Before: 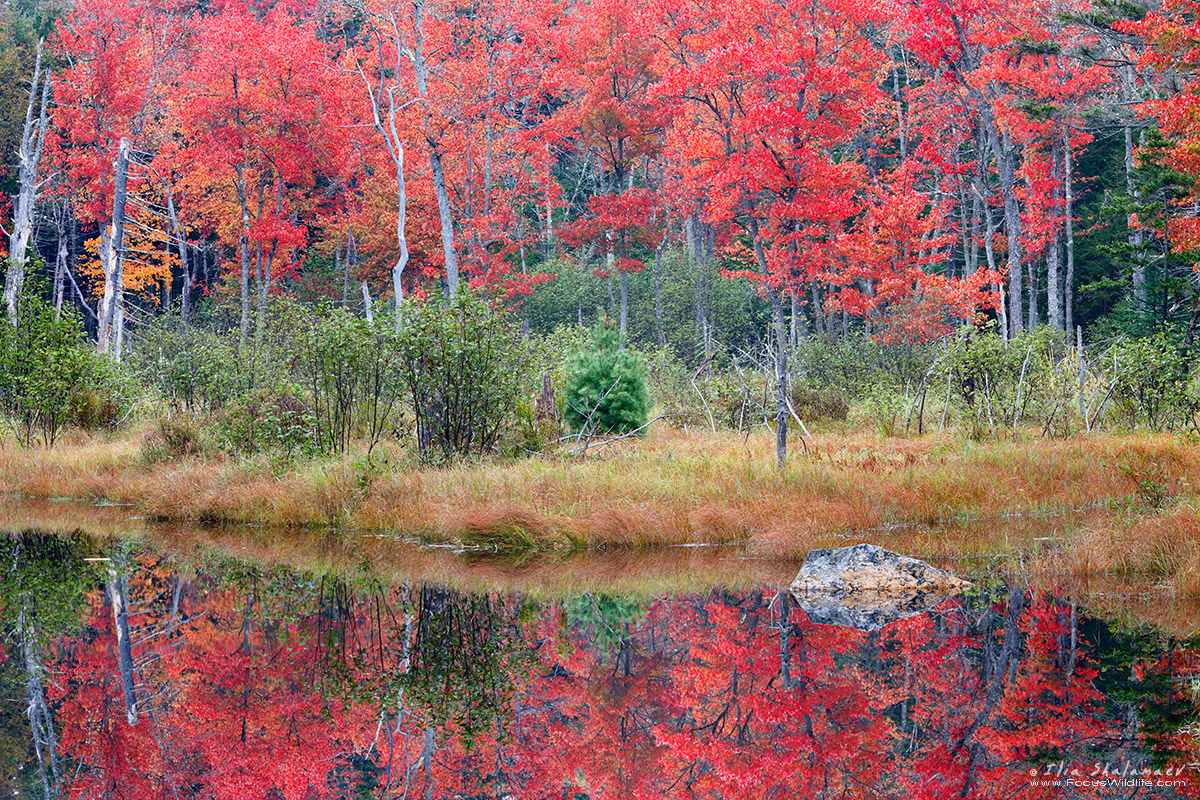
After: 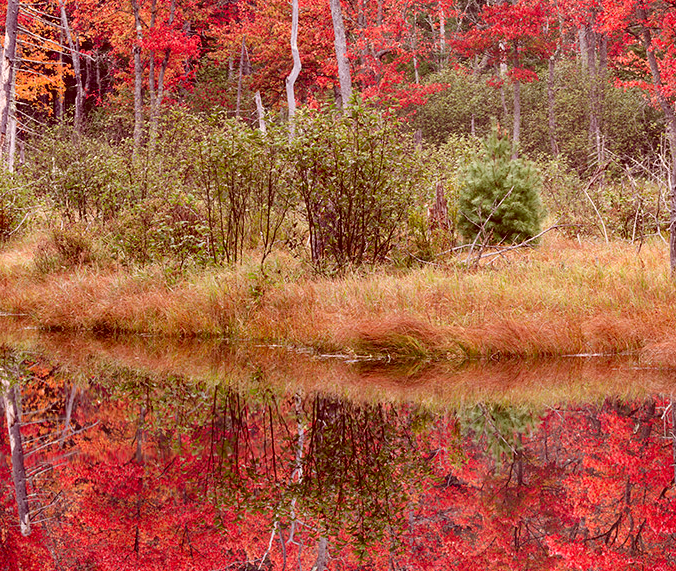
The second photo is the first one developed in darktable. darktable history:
color correction: highlights a* 9.03, highlights b* 8.71, shadows a* 40, shadows b* 40, saturation 0.8
rgb levels: preserve colors max RGB
crop: left 8.966%, top 23.852%, right 34.699%, bottom 4.703%
